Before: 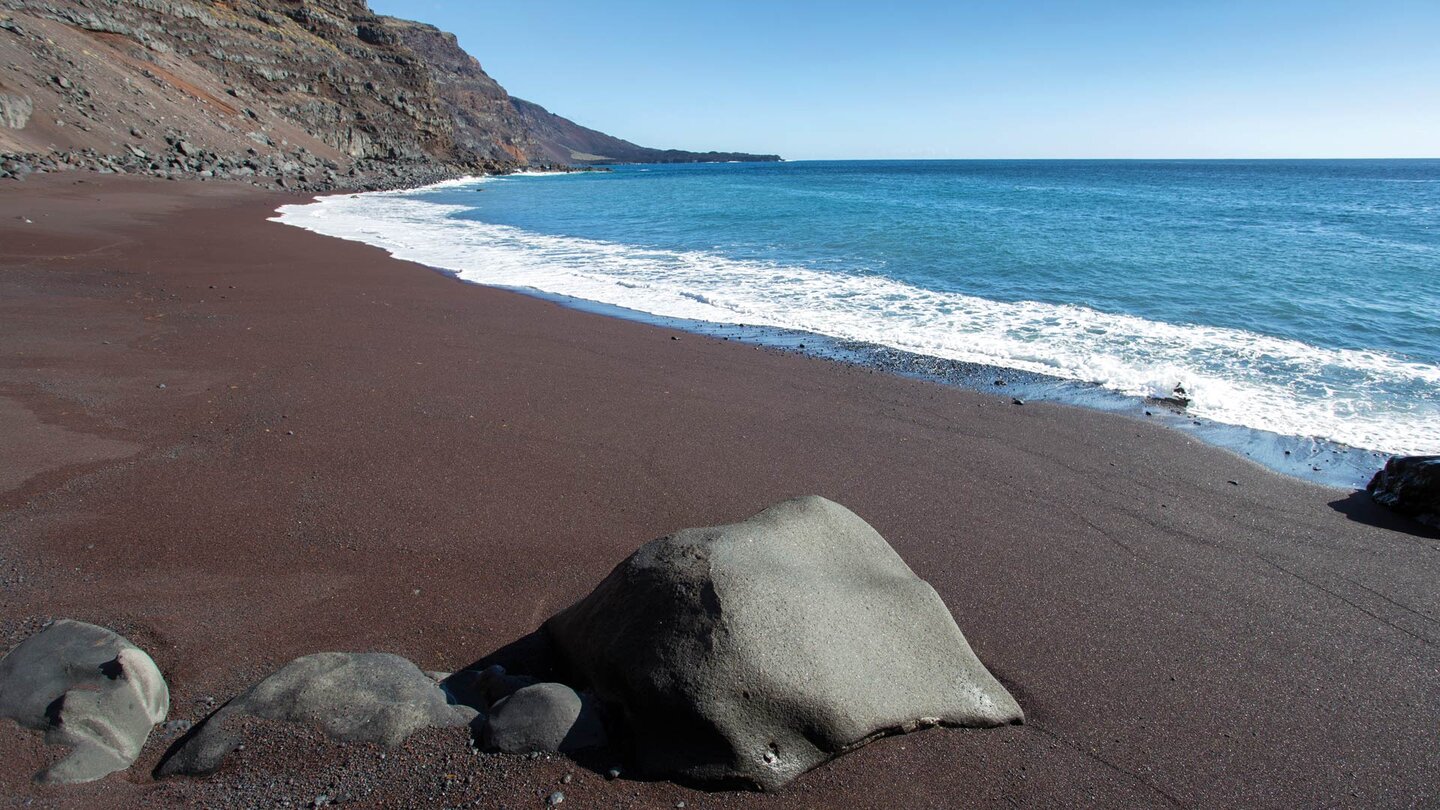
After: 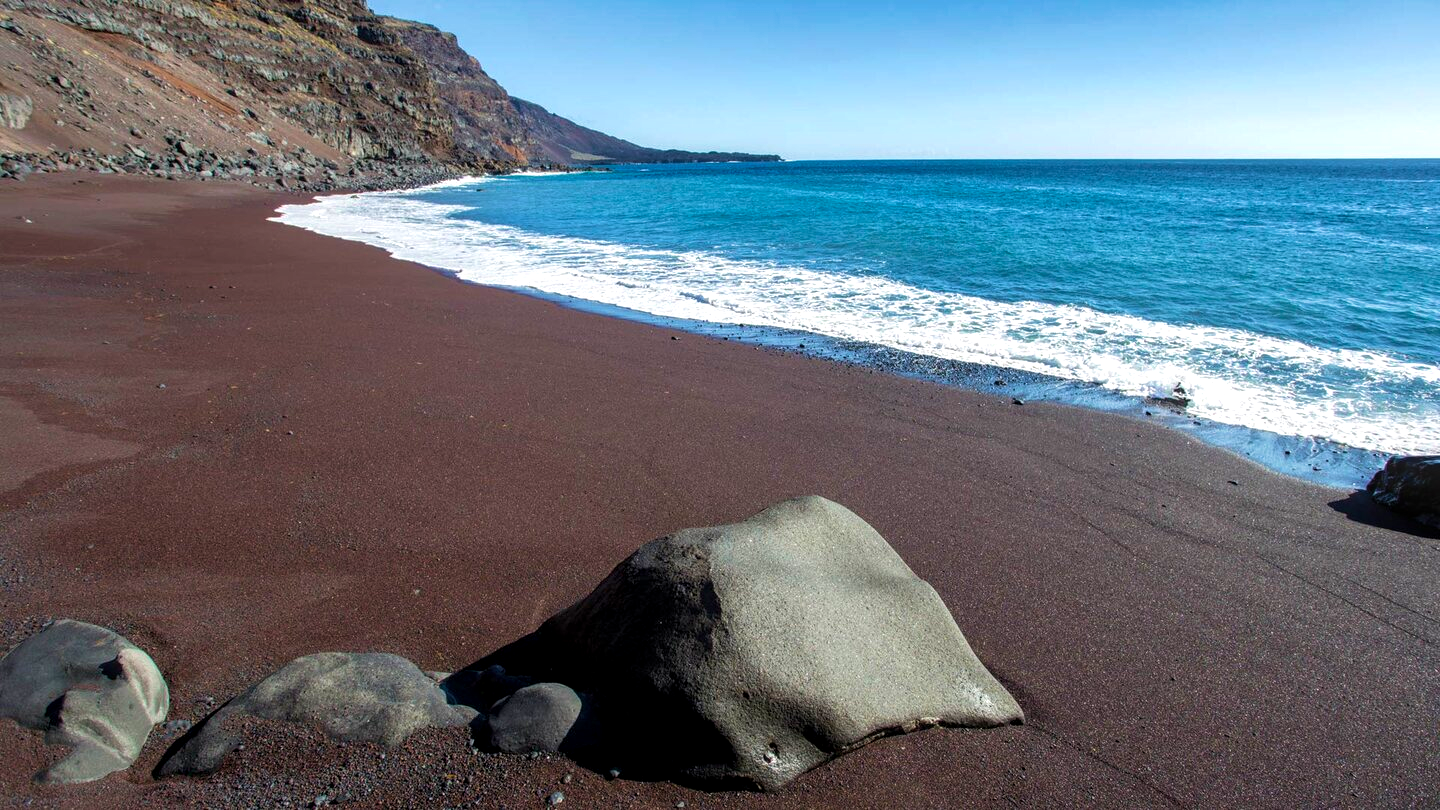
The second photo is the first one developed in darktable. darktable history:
color balance rgb: perceptual saturation grading › global saturation 15.159%, global vibrance 11.422%, contrast 5.031%
velvia: strength 29.8%
local contrast: on, module defaults
